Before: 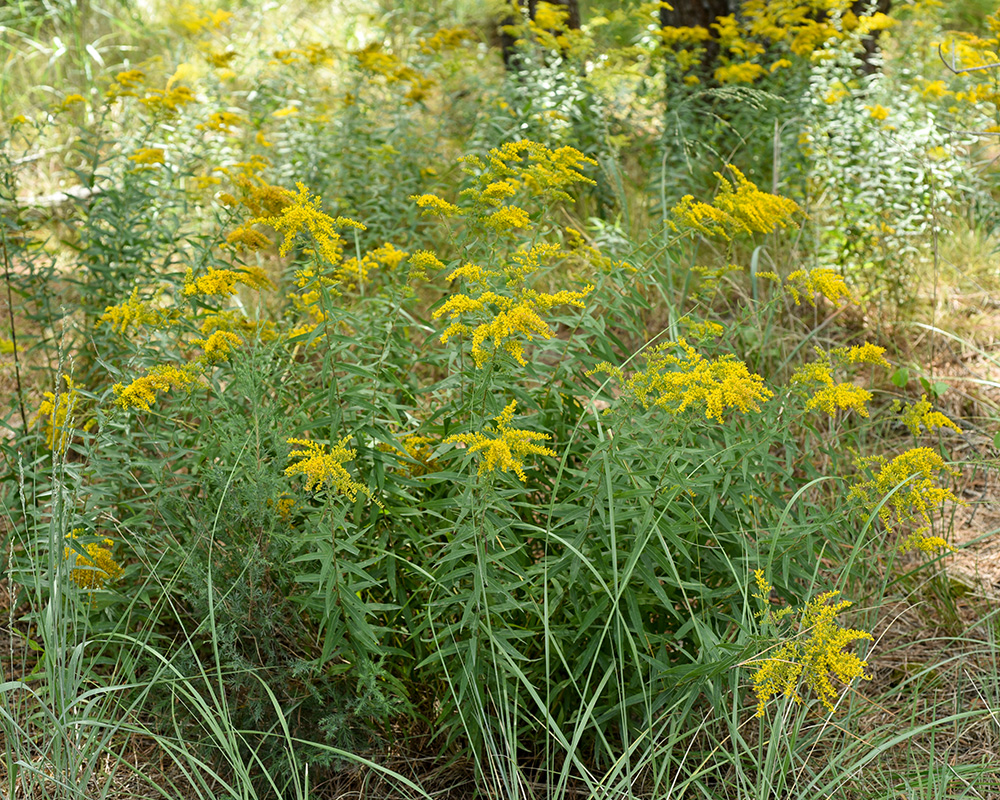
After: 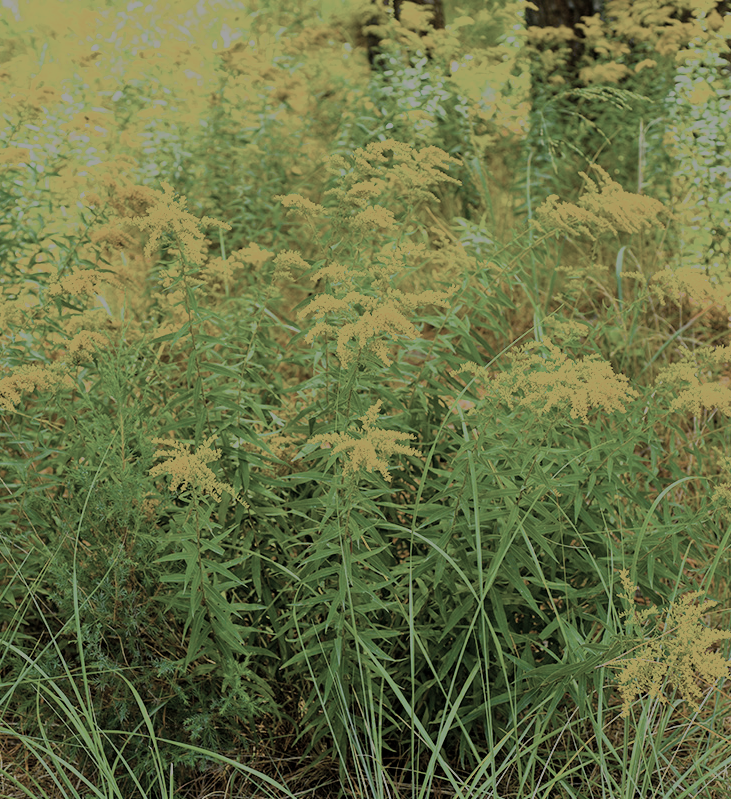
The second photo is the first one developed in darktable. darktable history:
crop: left 13.537%, top 0%, right 13.27%
color zones: curves: ch1 [(0, 0.292) (0.001, 0.292) (0.2, 0.264) (0.4, 0.248) (0.6, 0.248) (0.8, 0.264) (0.999, 0.292) (1, 0.292)]
tone equalizer: on, module defaults
filmic rgb: black relative exposure -13 EV, white relative exposure 4.04 EV, target white luminance 85.108%, hardness 6.31, latitude 42.92%, contrast 0.863, shadows ↔ highlights balance 8.41%
color balance rgb: perceptual saturation grading › global saturation 73.759%, perceptual saturation grading › shadows -30.364%, perceptual brilliance grading › global brilliance -1.714%, perceptual brilliance grading › highlights -1.503%, perceptual brilliance grading › mid-tones -1.67%, perceptual brilliance grading › shadows -1.689%, global vibrance 50.734%
